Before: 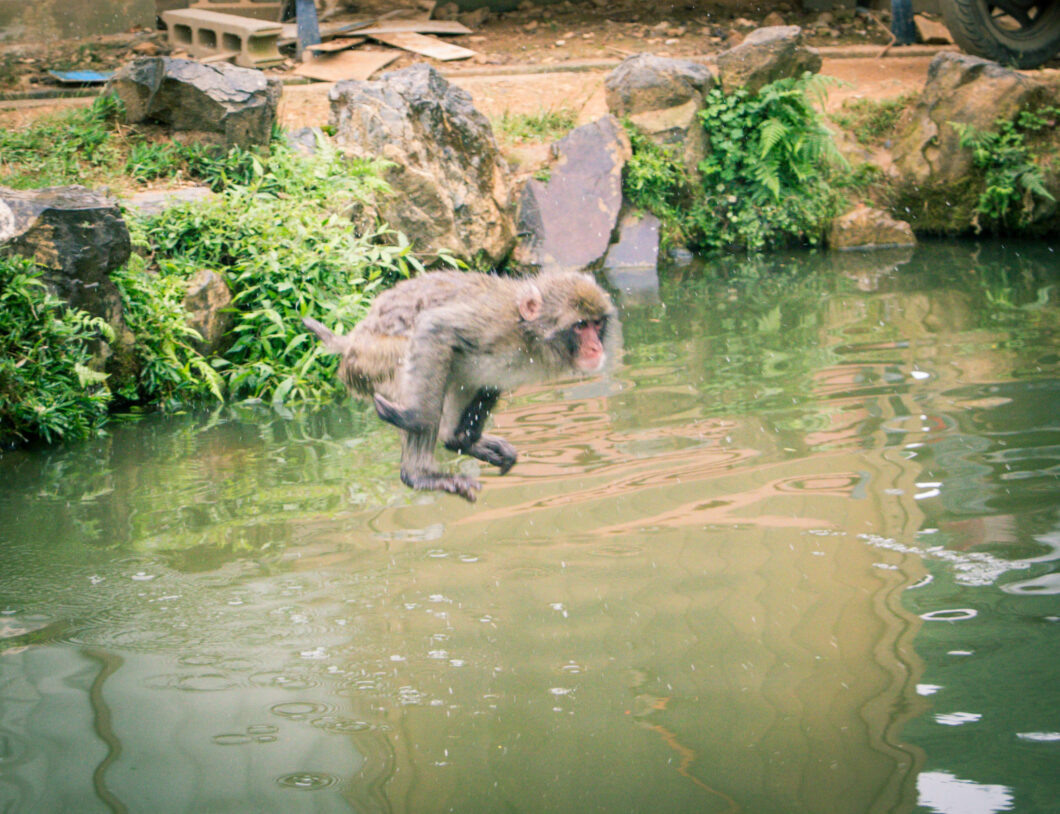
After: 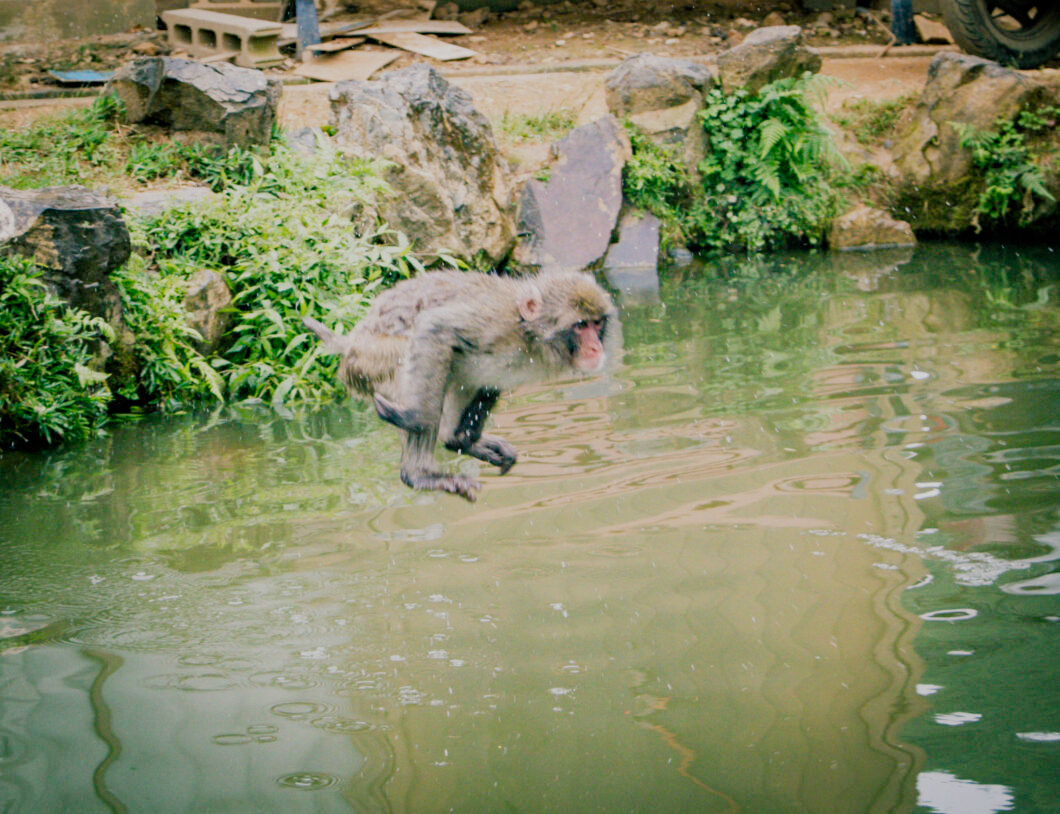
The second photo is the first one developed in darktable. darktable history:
haze removal: compatibility mode true
filmic rgb: black relative exposure -7.42 EV, white relative exposure 4.83 EV, threshold 3.04 EV, hardness 3.4, preserve chrominance no, color science v3 (2019), use custom middle-gray values true, enable highlight reconstruction true
